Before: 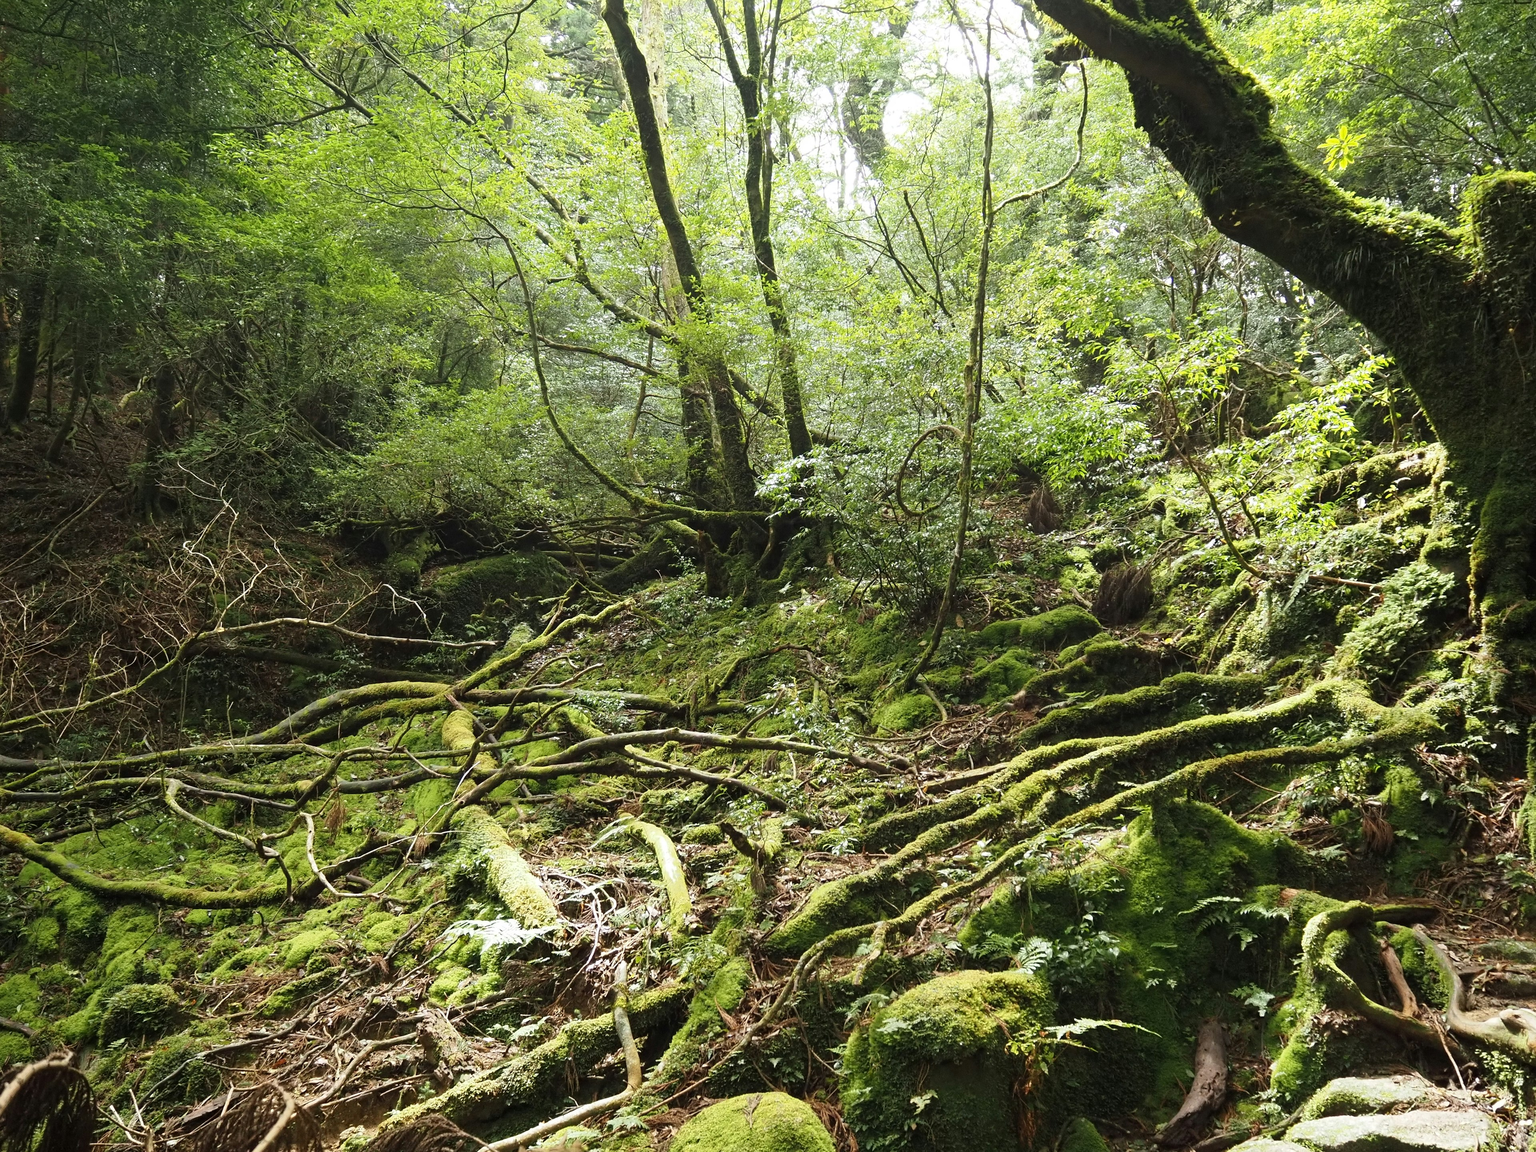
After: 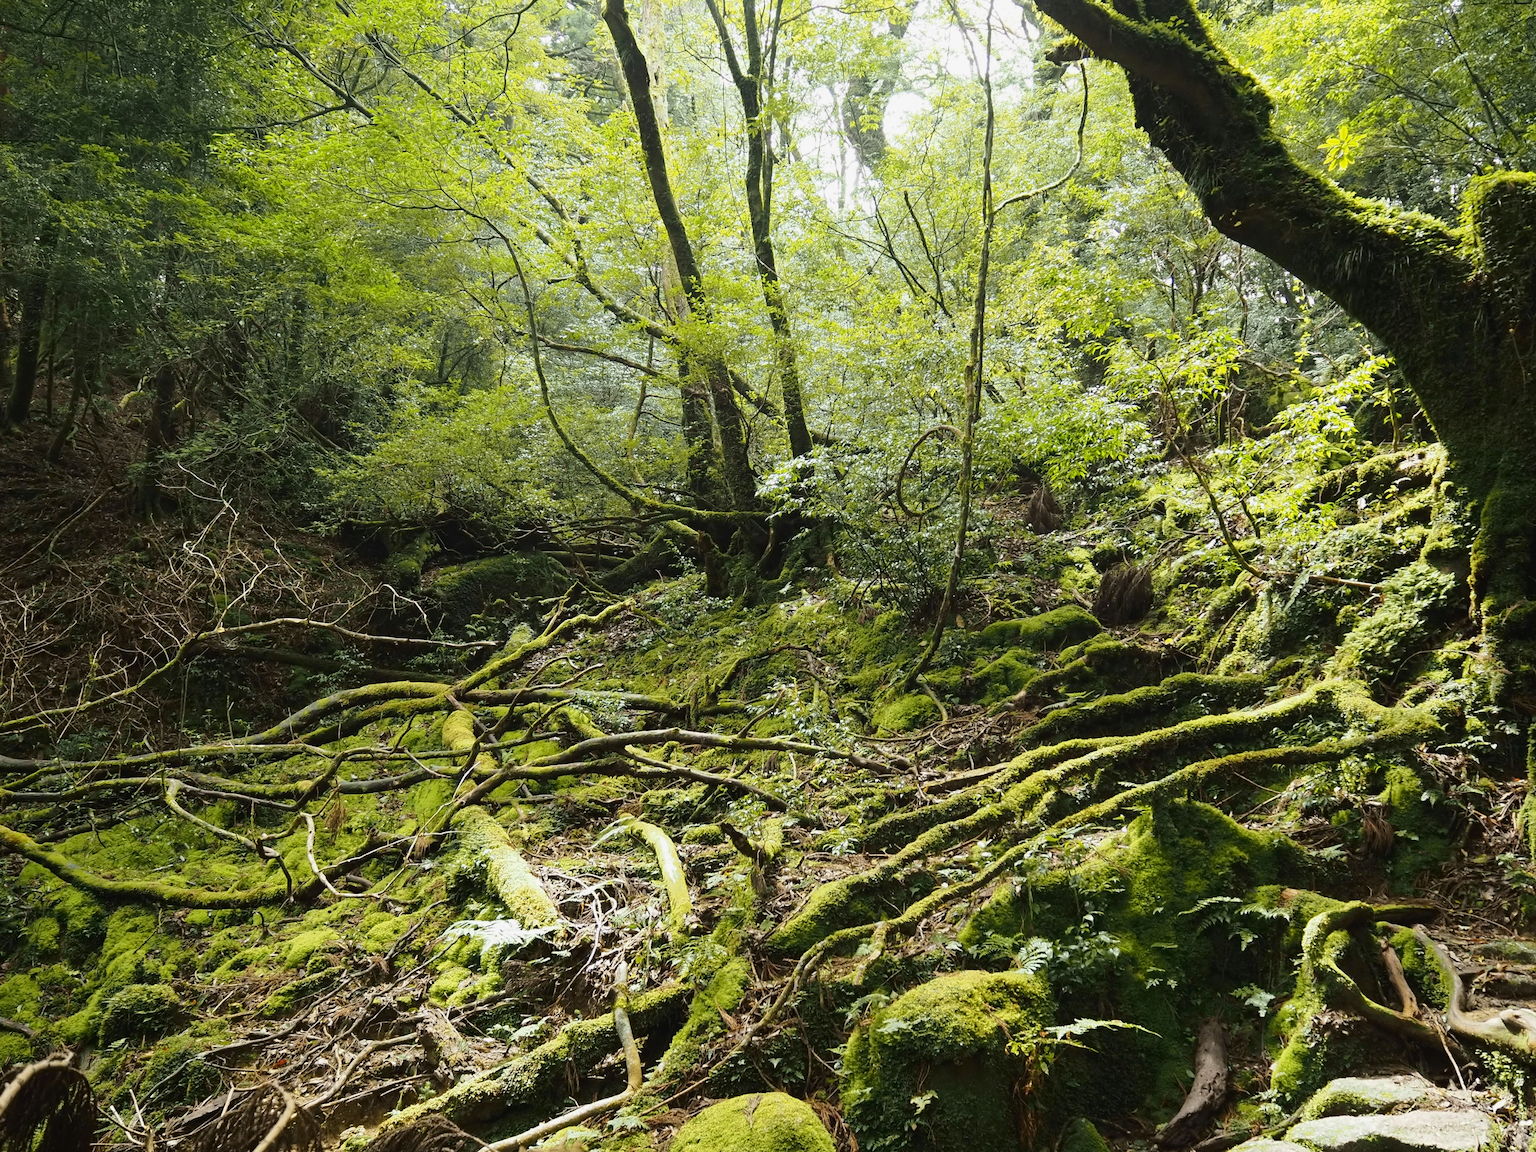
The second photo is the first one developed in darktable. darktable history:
tone curve: curves: ch0 [(0, 0.021) (0.049, 0.044) (0.157, 0.131) (0.365, 0.359) (0.499, 0.517) (0.675, 0.667) (0.856, 0.83) (1, 0.969)]; ch1 [(0, 0) (0.302, 0.309) (0.433, 0.443) (0.472, 0.47) (0.502, 0.503) (0.527, 0.516) (0.564, 0.557) (0.614, 0.645) (0.677, 0.722) (0.859, 0.889) (1, 1)]; ch2 [(0, 0) (0.33, 0.301) (0.447, 0.44) (0.487, 0.496) (0.502, 0.501) (0.535, 0.537) (0.565, 0.558) (0.608, 0.624) (1, 1)], color space Lab, independent channels, preserve colors none
